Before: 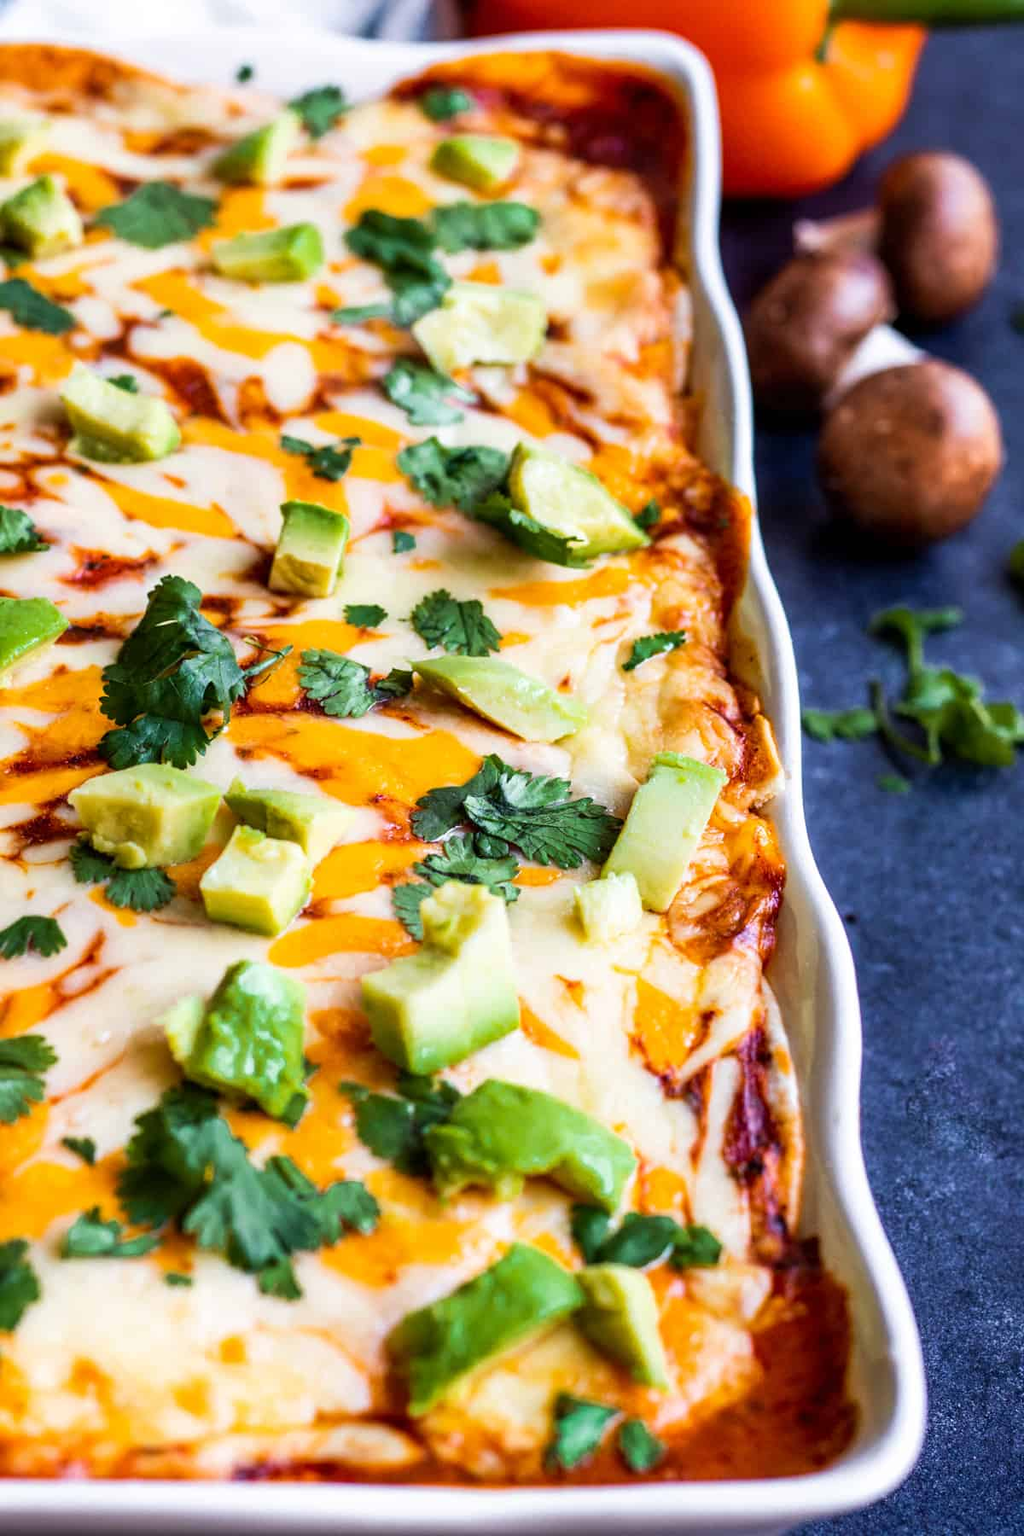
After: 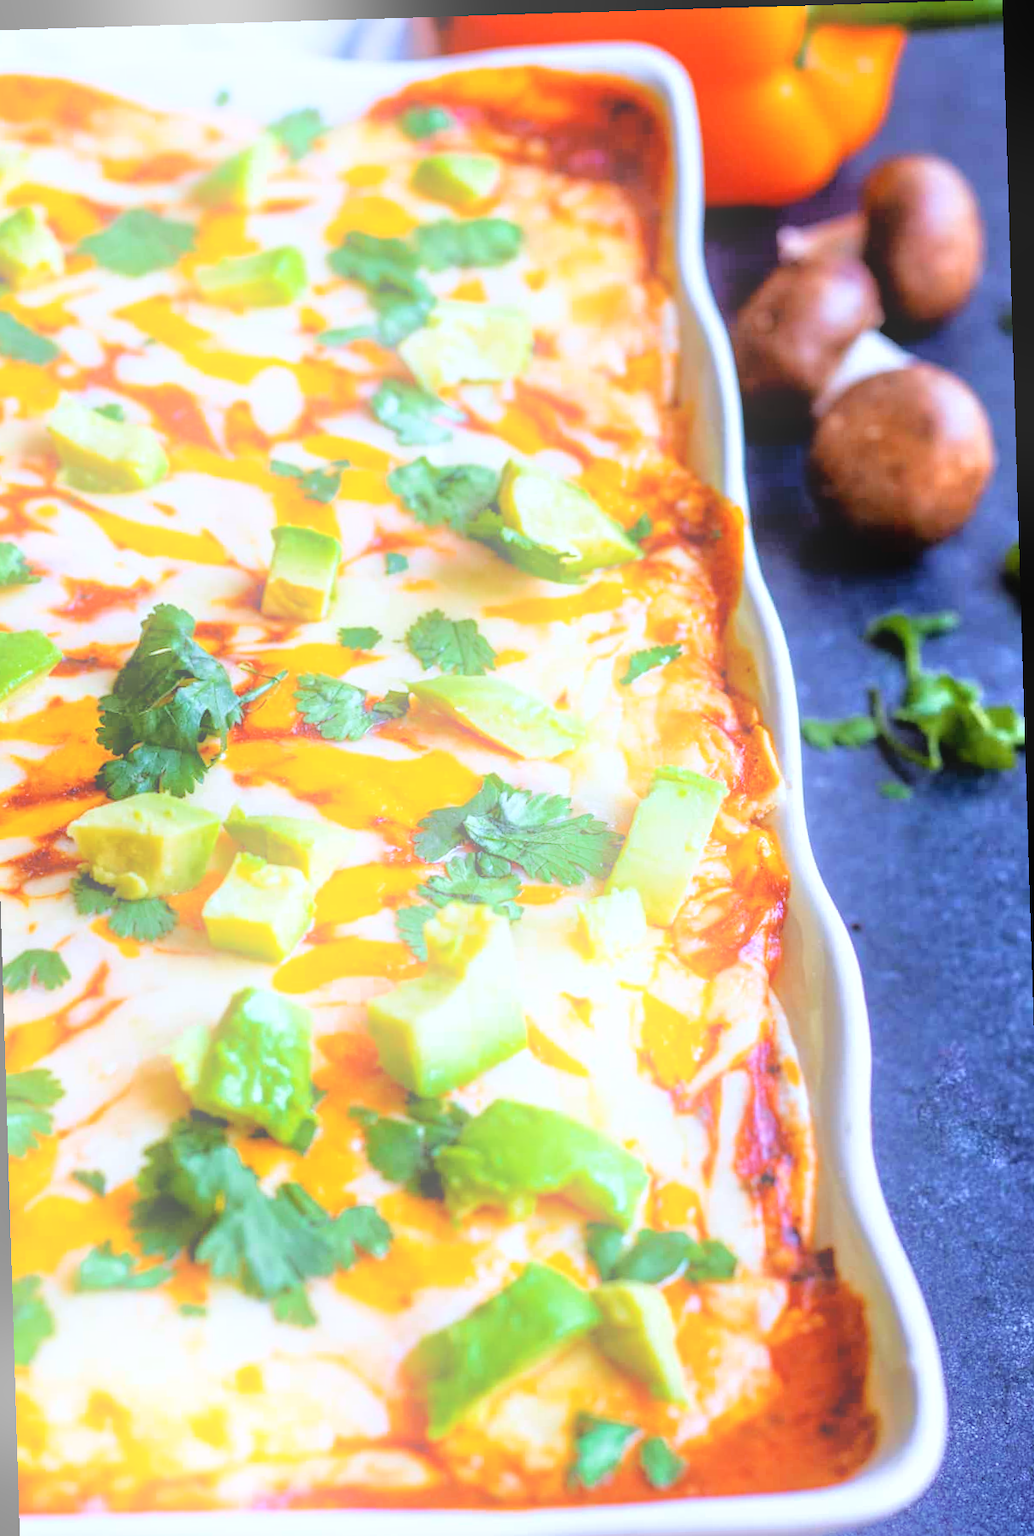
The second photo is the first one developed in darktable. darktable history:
crop and rotate: left 2.536%, right 1.107%, bottom 2.246%
bloom: on, module defaults
rotate and perspective: rotation -1.75°, automatic cropping off
tone equalizer: -7 EV 0.15 EV, -6 EV 0.6 EV, -5 EV 1.15 EV, -4 EV 1.33 EV, -3 EV 1.15 EV, -2 EV 0.6 EV, -1 EV 0.15 EV, mask exposure compensation -0.5 EV
white balance: red 0.954, blue 1.079
